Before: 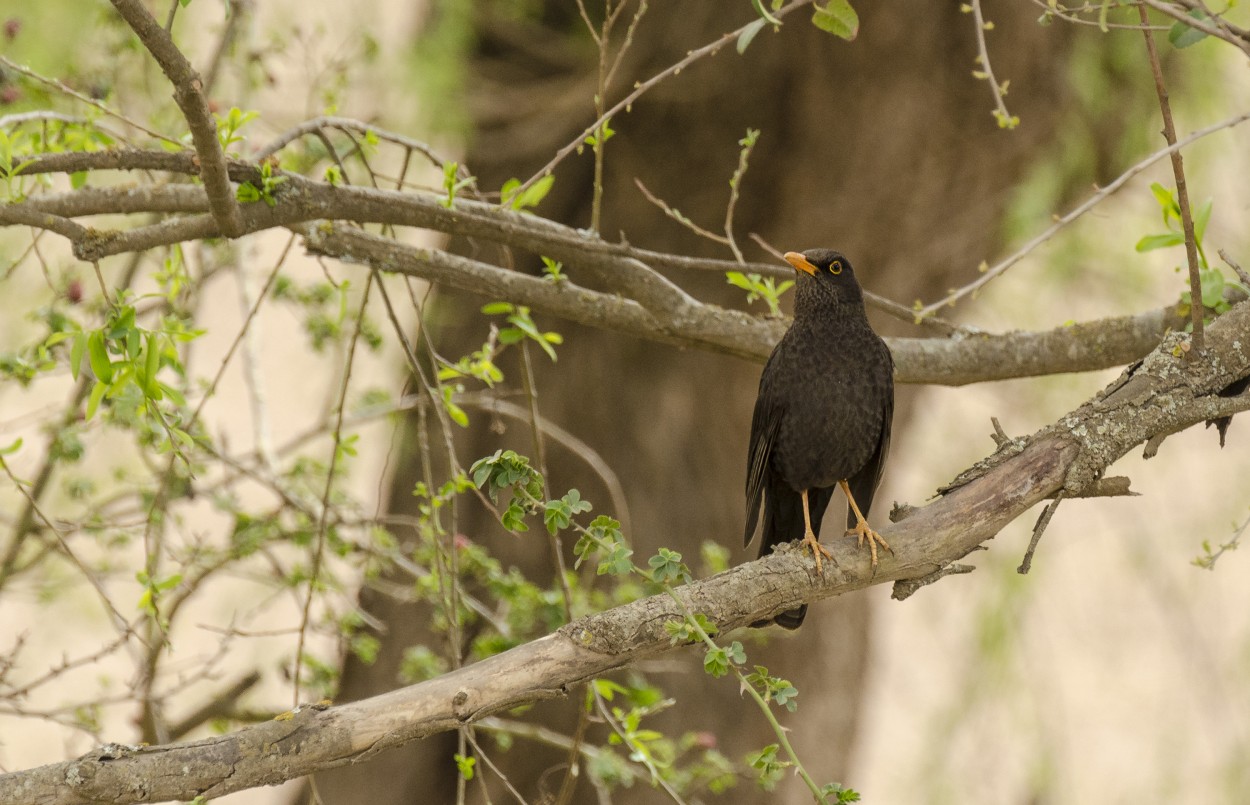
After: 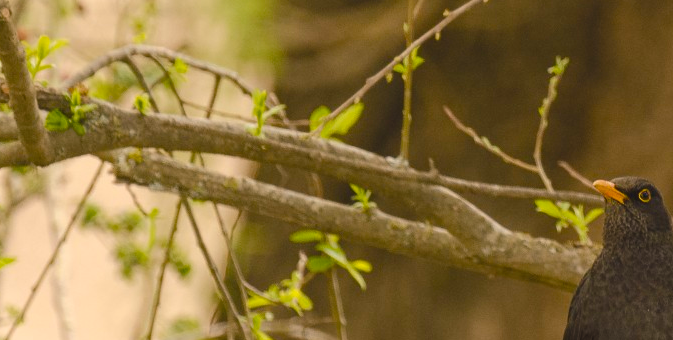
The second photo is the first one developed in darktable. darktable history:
color balance rgb: shadows lift › chroma 2%, shadows lift › hue 247.2°, power › chroma 0.3%, power › hue 25.2°, highlights gain › chroma 3%, highlights gain › hue 60°, global offset › luminance 0.75%, perceptual saturation grading › global saturation 20%, perceptual saturation grading › highlights -20%, perceptual saturation grading › shadows 30%, global vibrance 20%
crop: left 15.306%, top 9.065%, right 30.789%, bottom 48.638%
